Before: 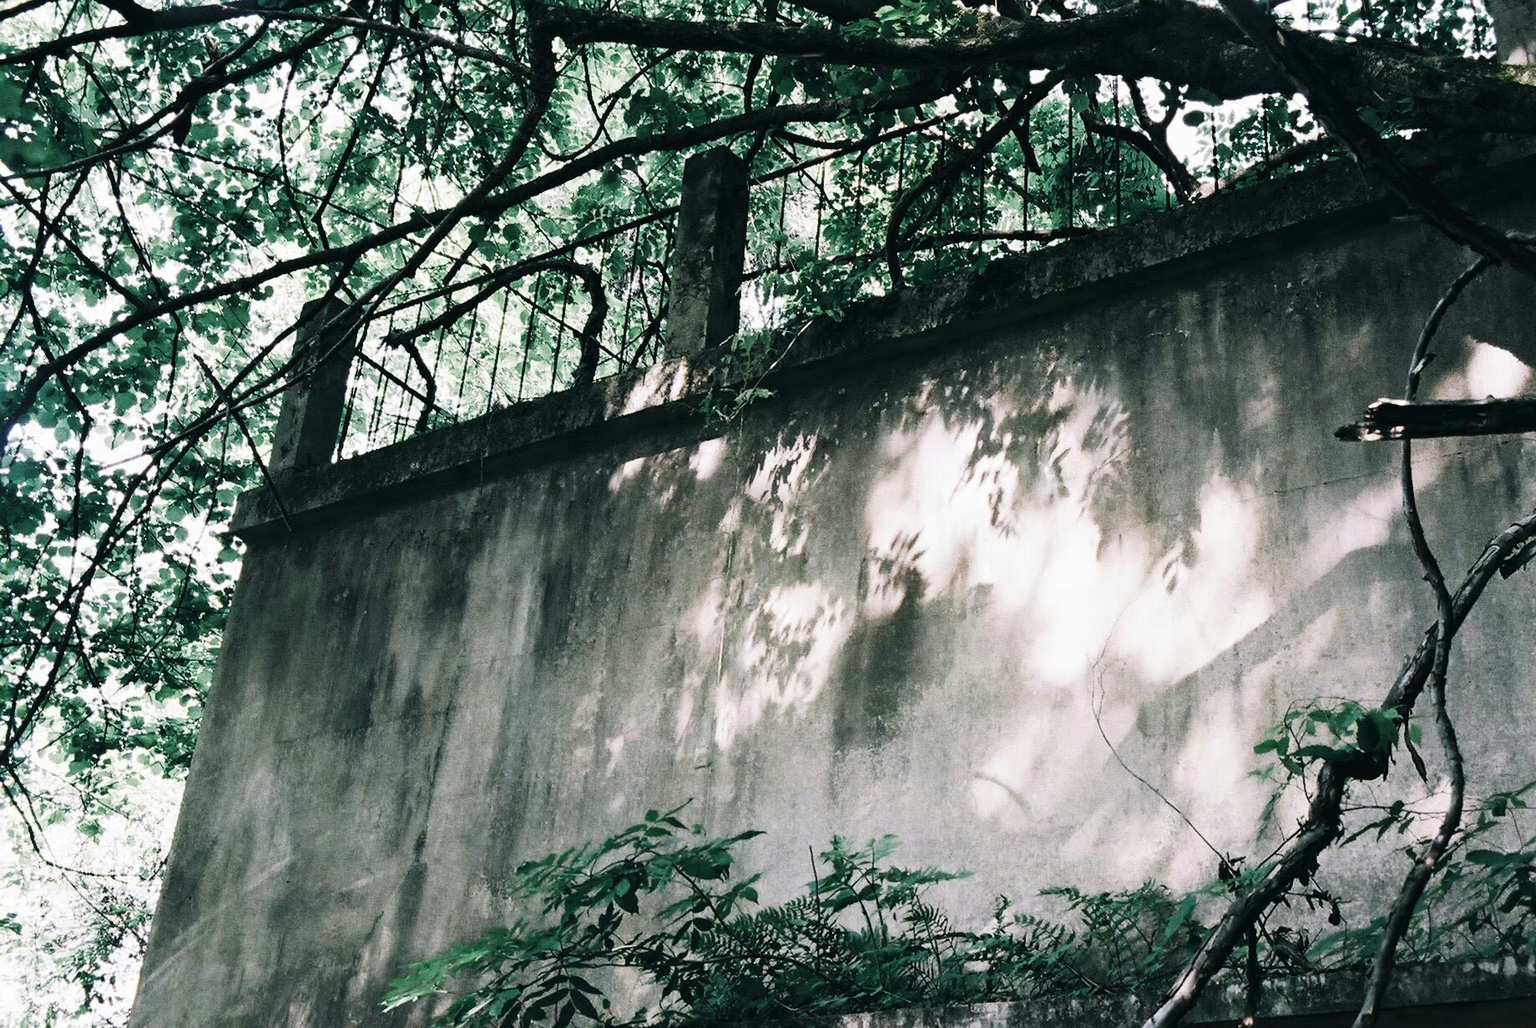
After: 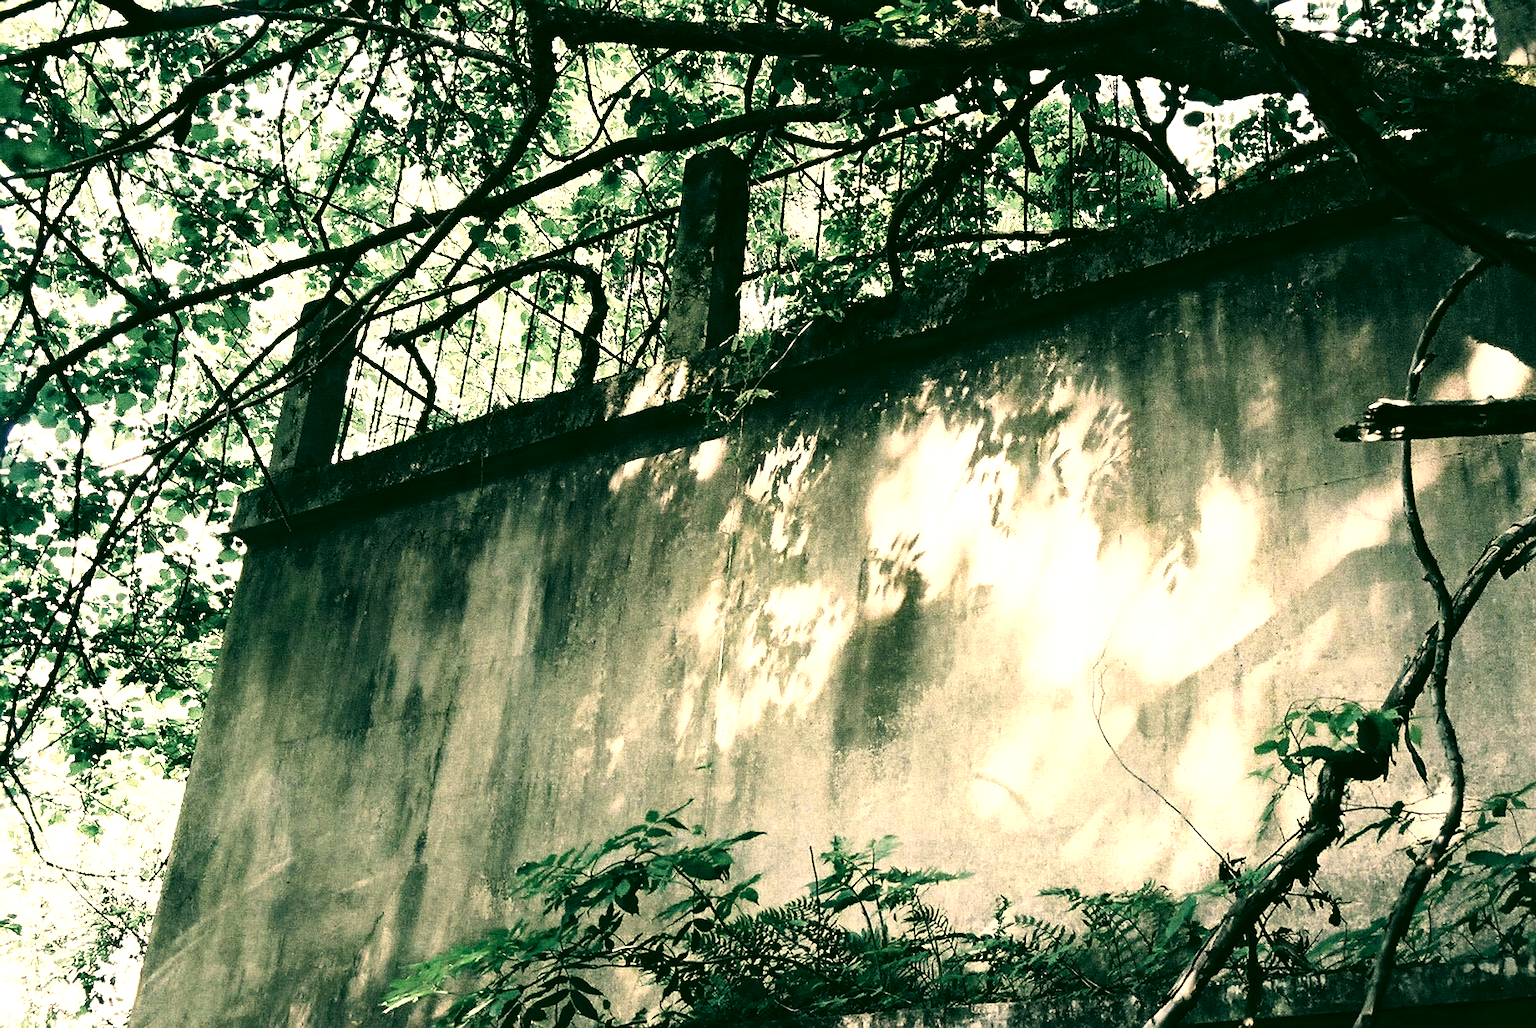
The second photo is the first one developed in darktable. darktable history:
tone equalizer: -8 EV -0.779 EV, -7 EV -0.716 EV, -6 EV -0.632 EV, -5 EV -0.384 EV, -3 EV 0.371 EV, -2 EV 0.6 EV, -1 EV 0.694 EV, +0 EV 0.733 EV, mask exposure compensation -0.508 EV
sharpen: on, module defaults
color correction: highlights a* 5.11, highlights b* 24.69, shadows a* -15.68, shadows b* 4.04
